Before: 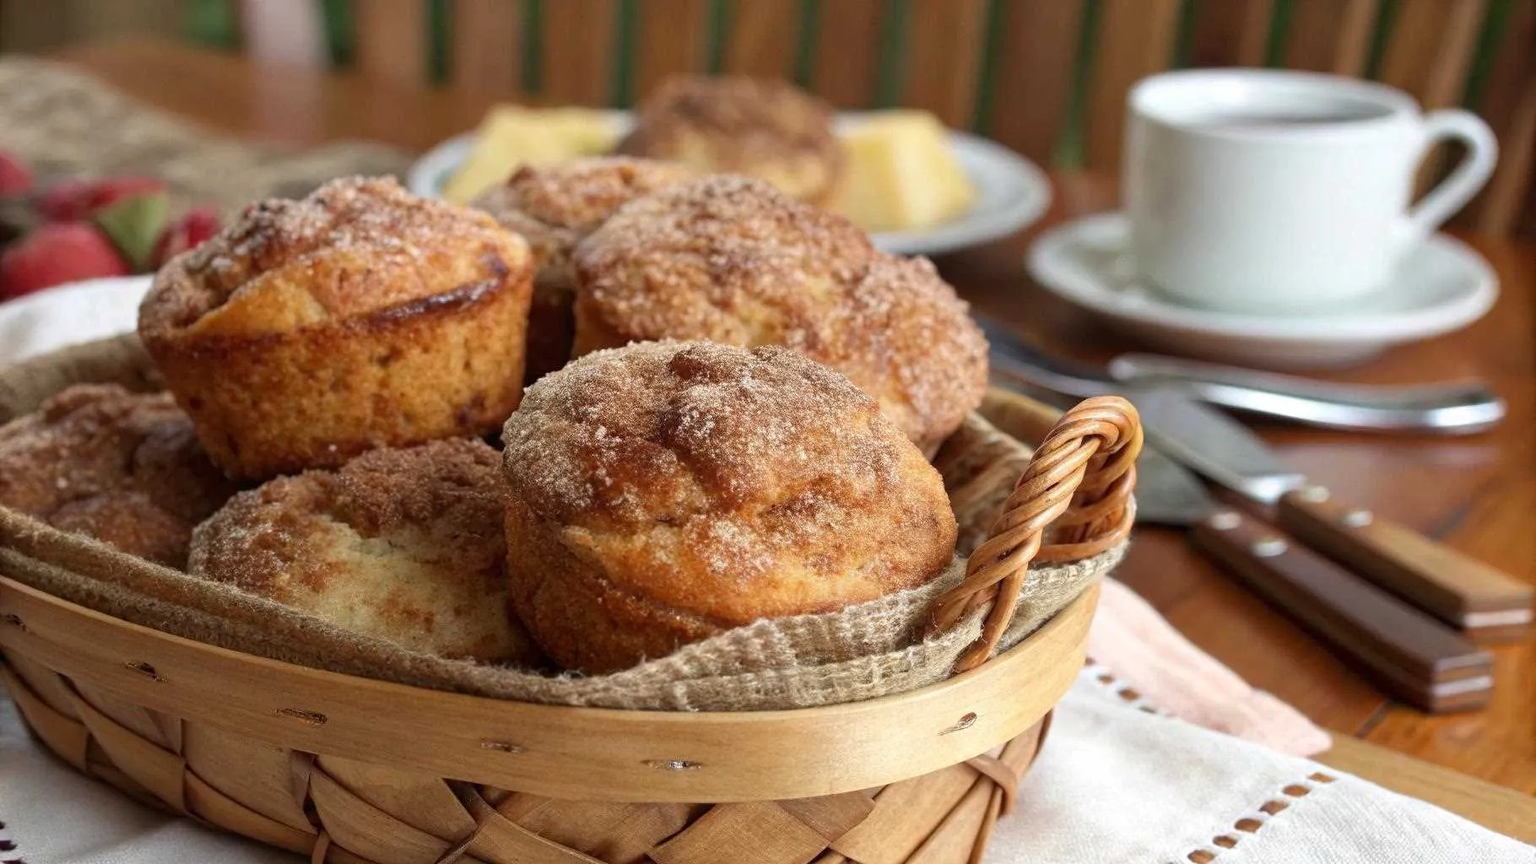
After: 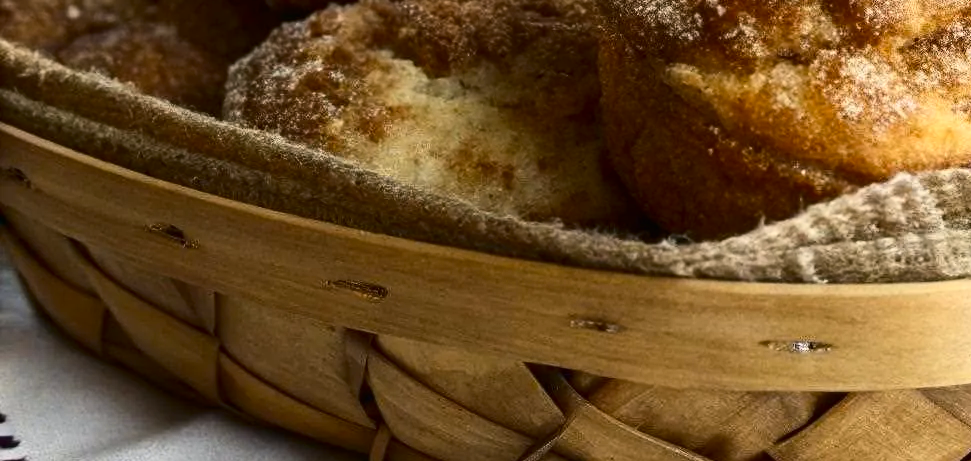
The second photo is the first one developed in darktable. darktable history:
color balance: mode lift, gamma, gain (sRGB), lift [1, 1, 1.022, 1.026]
crop and rotate: top 54.778%, right 46.61%, bottom 0.159%
color contrast: green-magenta contrast 0.85, blue-yellow contrast 1.25, unbound 0
contrast brightness saturation: contrast 0.28
